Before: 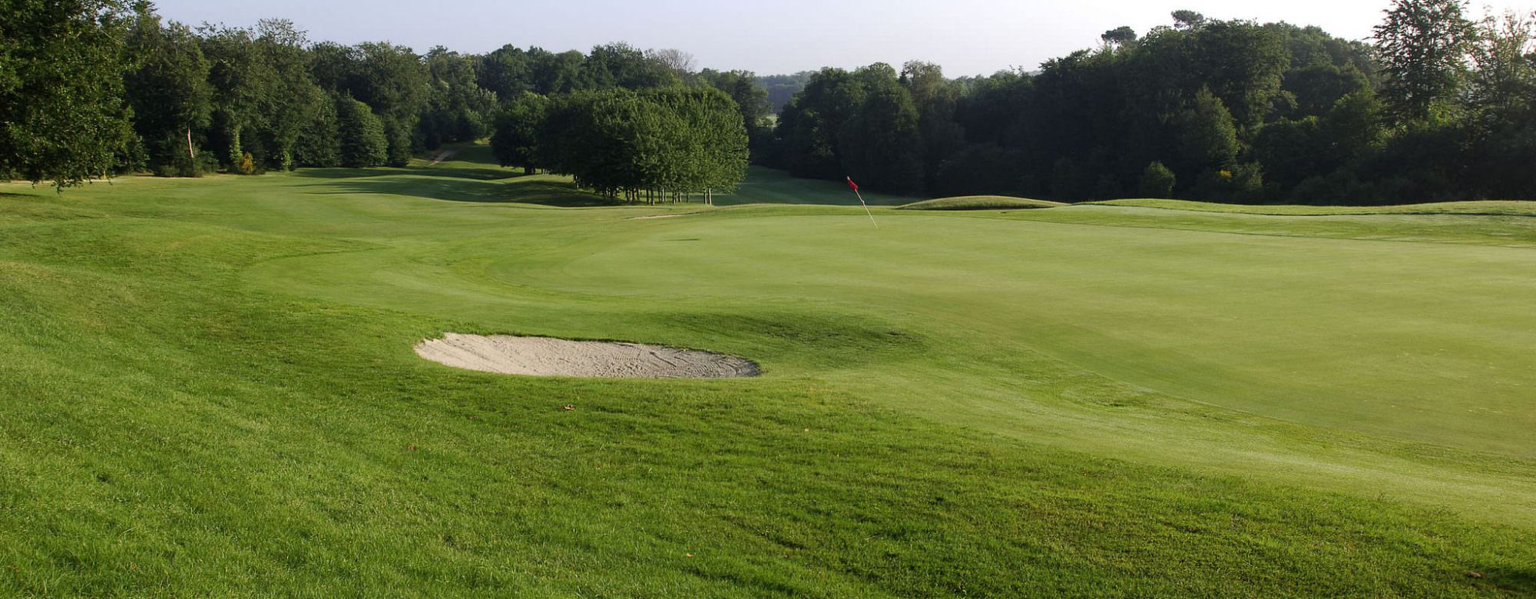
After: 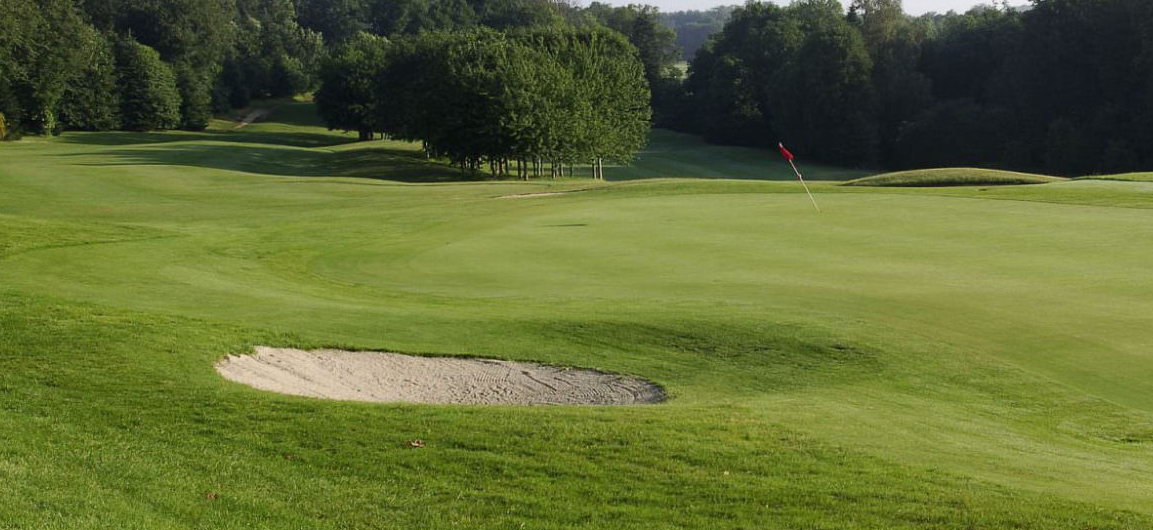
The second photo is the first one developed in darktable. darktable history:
crop: left 16.214%, top 11.208%, right 26.126%, bottom 20.821%
